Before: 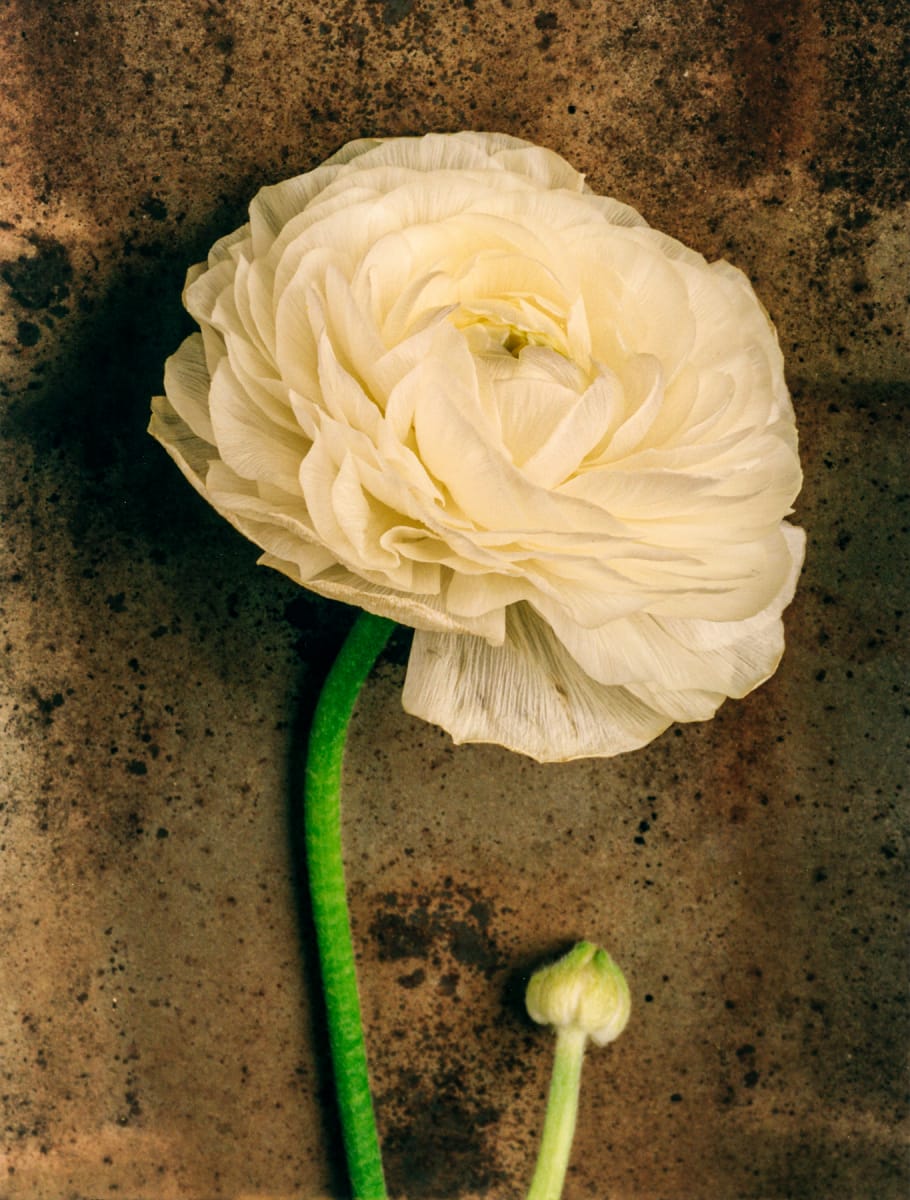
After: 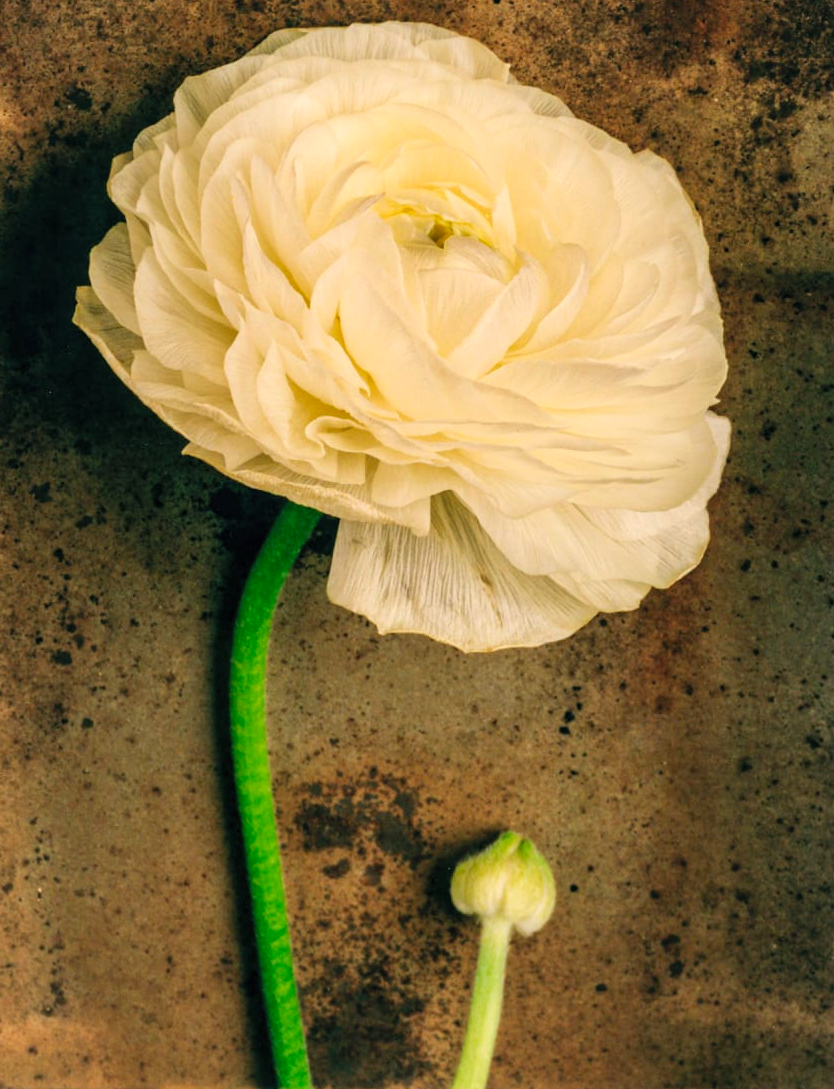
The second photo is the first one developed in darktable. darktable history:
contrast brightness saturation: brightness 0.09, saturation 0.19
crop and rotate: left 8.262%, top 9.226%
